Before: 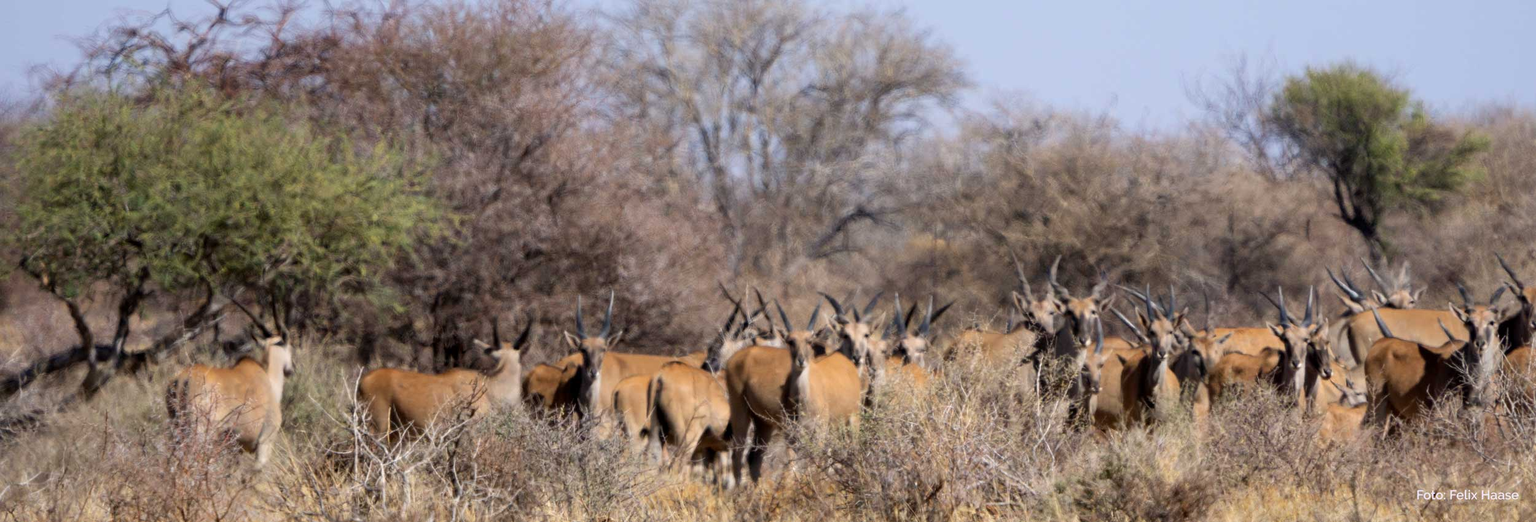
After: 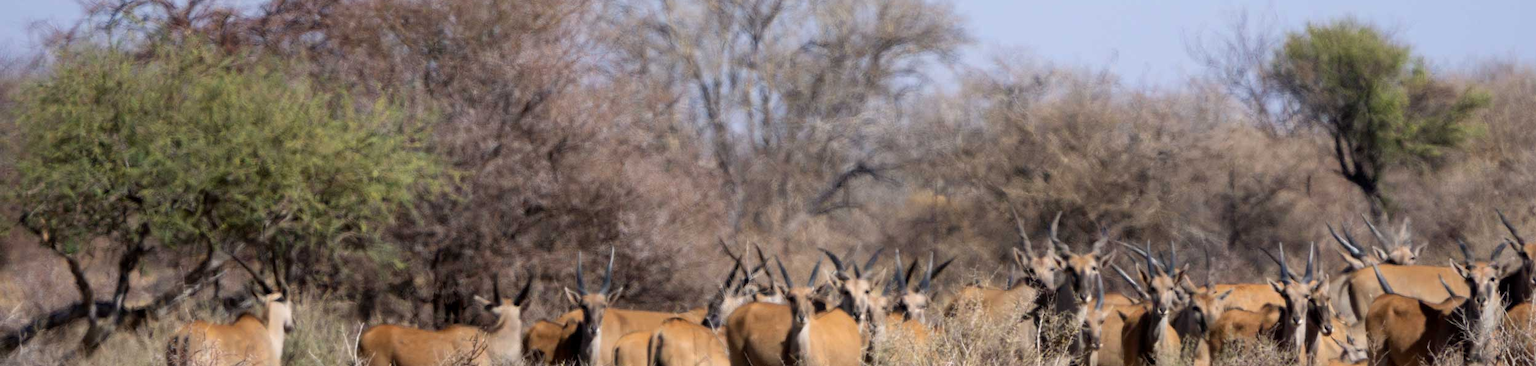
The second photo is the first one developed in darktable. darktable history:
crop and rotate: top 8.531%, bottom 21.156%
